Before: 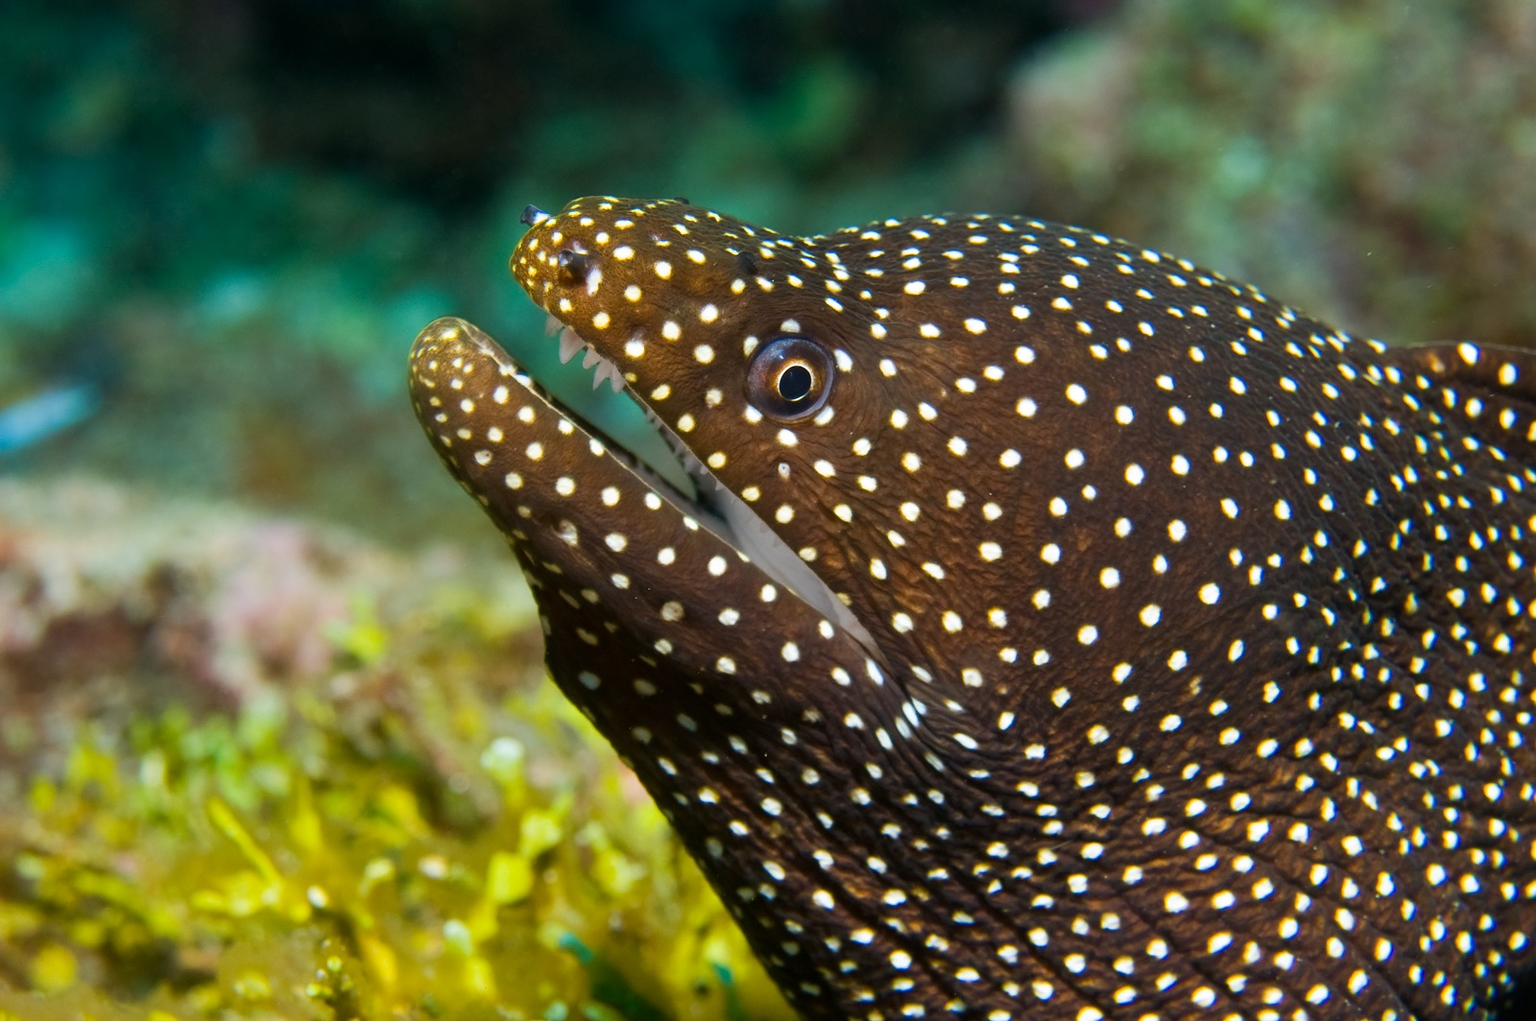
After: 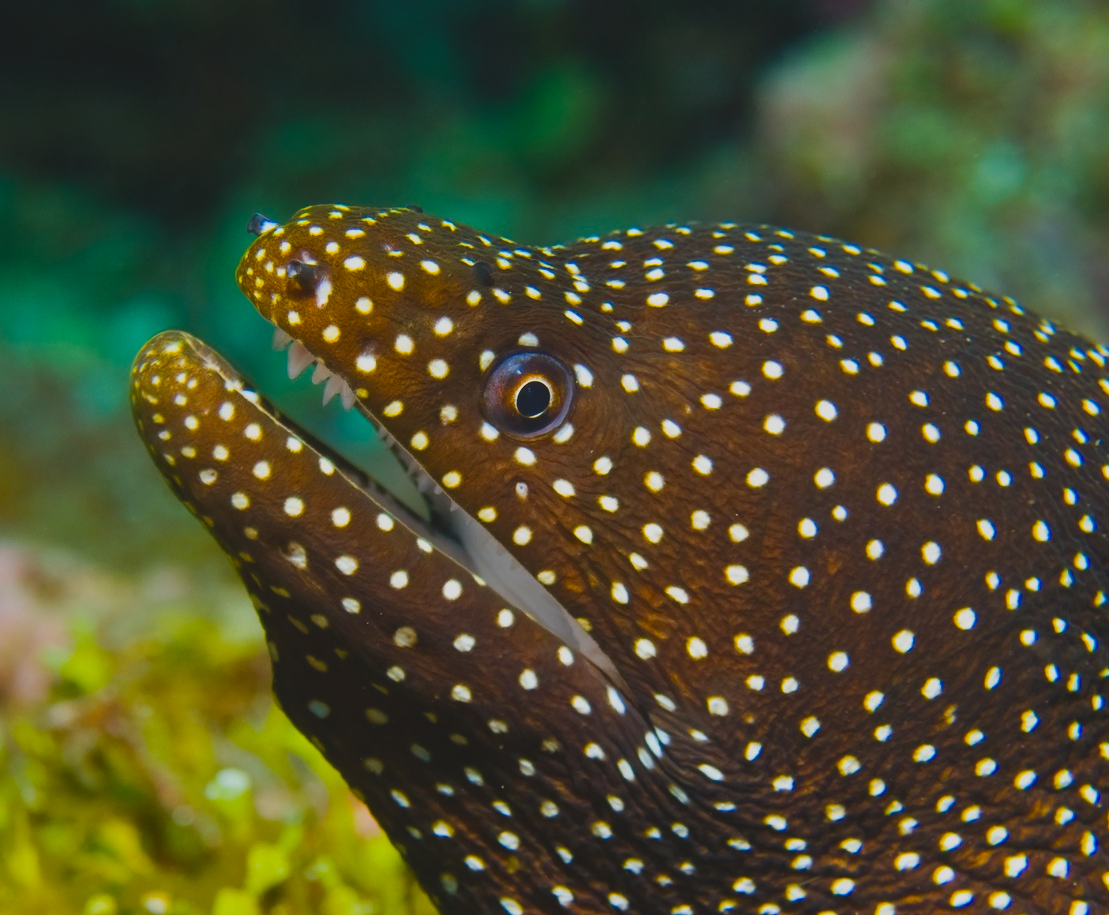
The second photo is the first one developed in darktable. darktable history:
color balance rgb: perceptual saturation grading › global saturation 30%, global vibrance 30%
exposure: black level correction -0.015, exposure -0.5 EV, compensate highlight preservation false
crop: left 18.479%, right 12.2%, bottom 13.971%
